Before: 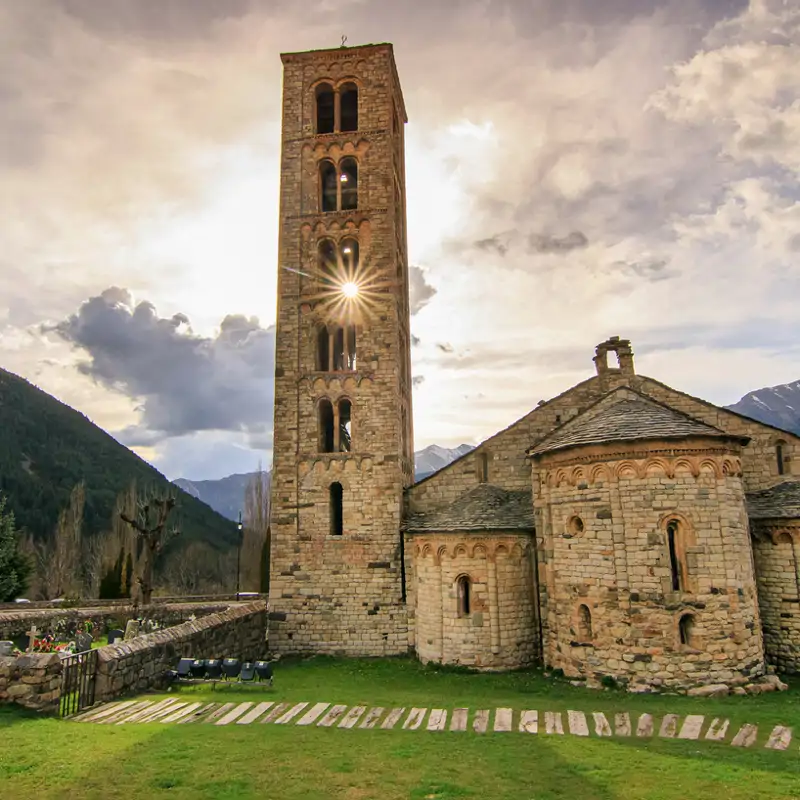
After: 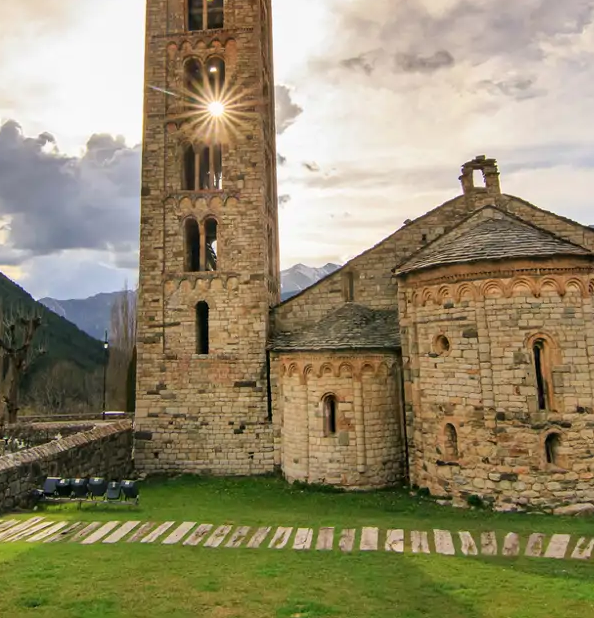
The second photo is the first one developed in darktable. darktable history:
crop: left 16.861%, top 22.709%, right 8.874%
